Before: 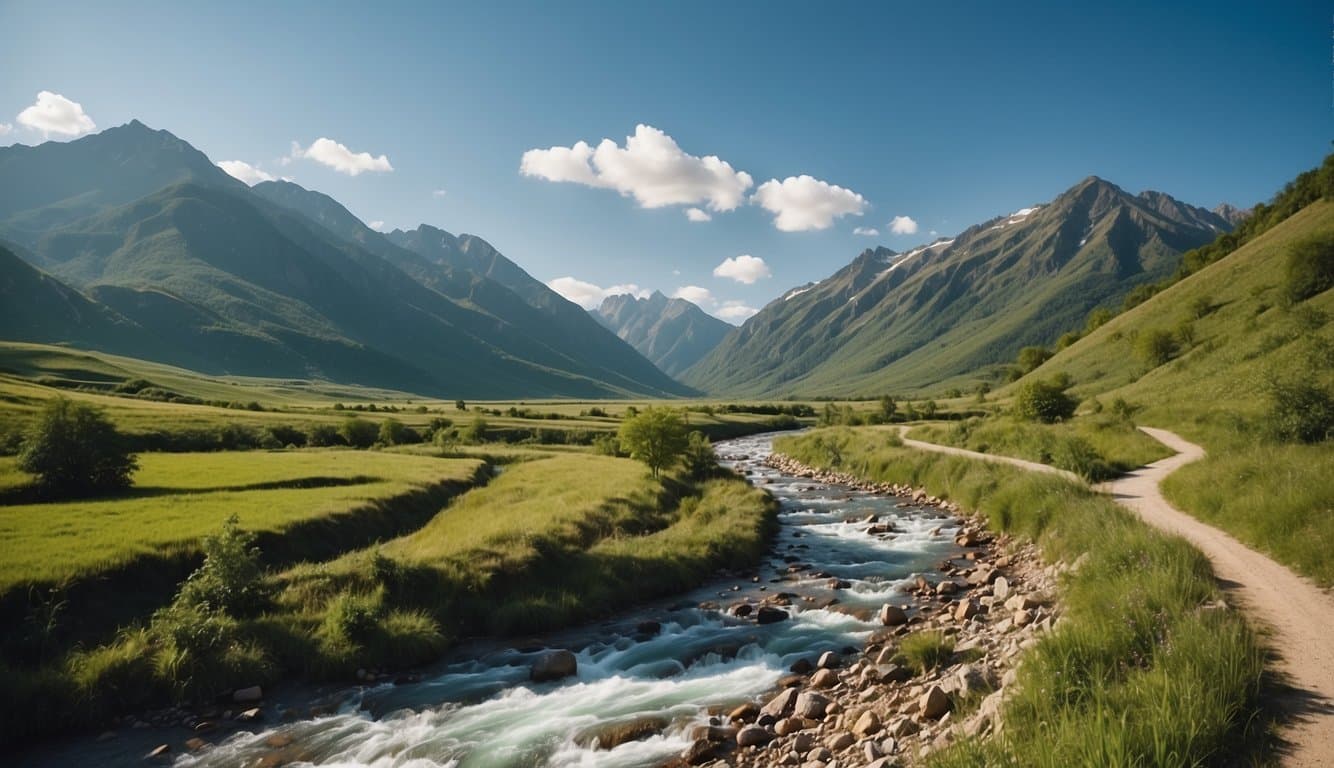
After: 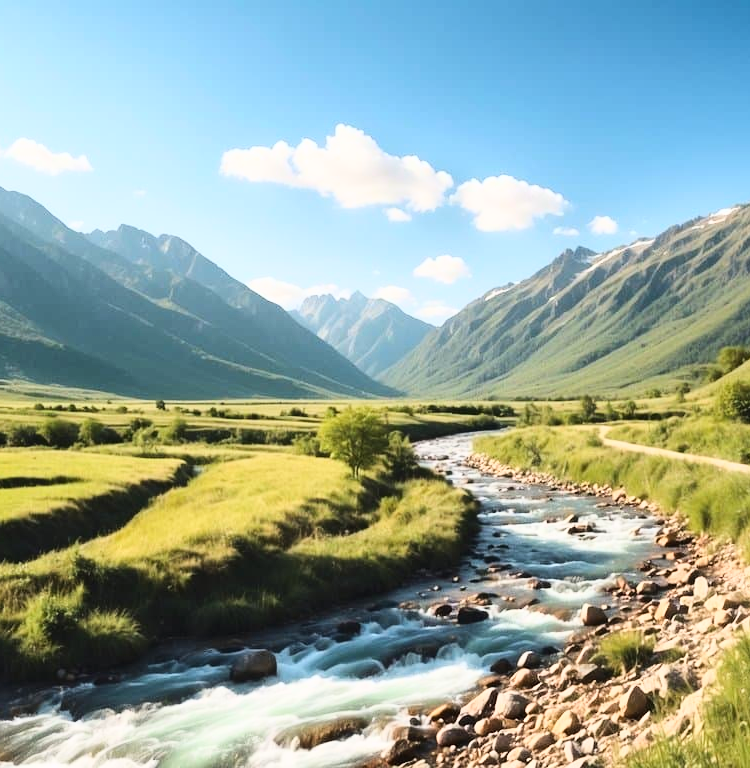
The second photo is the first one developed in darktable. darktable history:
base curve: curves: ch0 [(0, 0) (0.018, 0.026) (0.143, 0.37) (0.33, 0.731) (0.458, 0.853) (0.735, 0.965) (0.905, 0.986) (1, 1)]
crop and rotate: left 22.516%, right 21.234%
